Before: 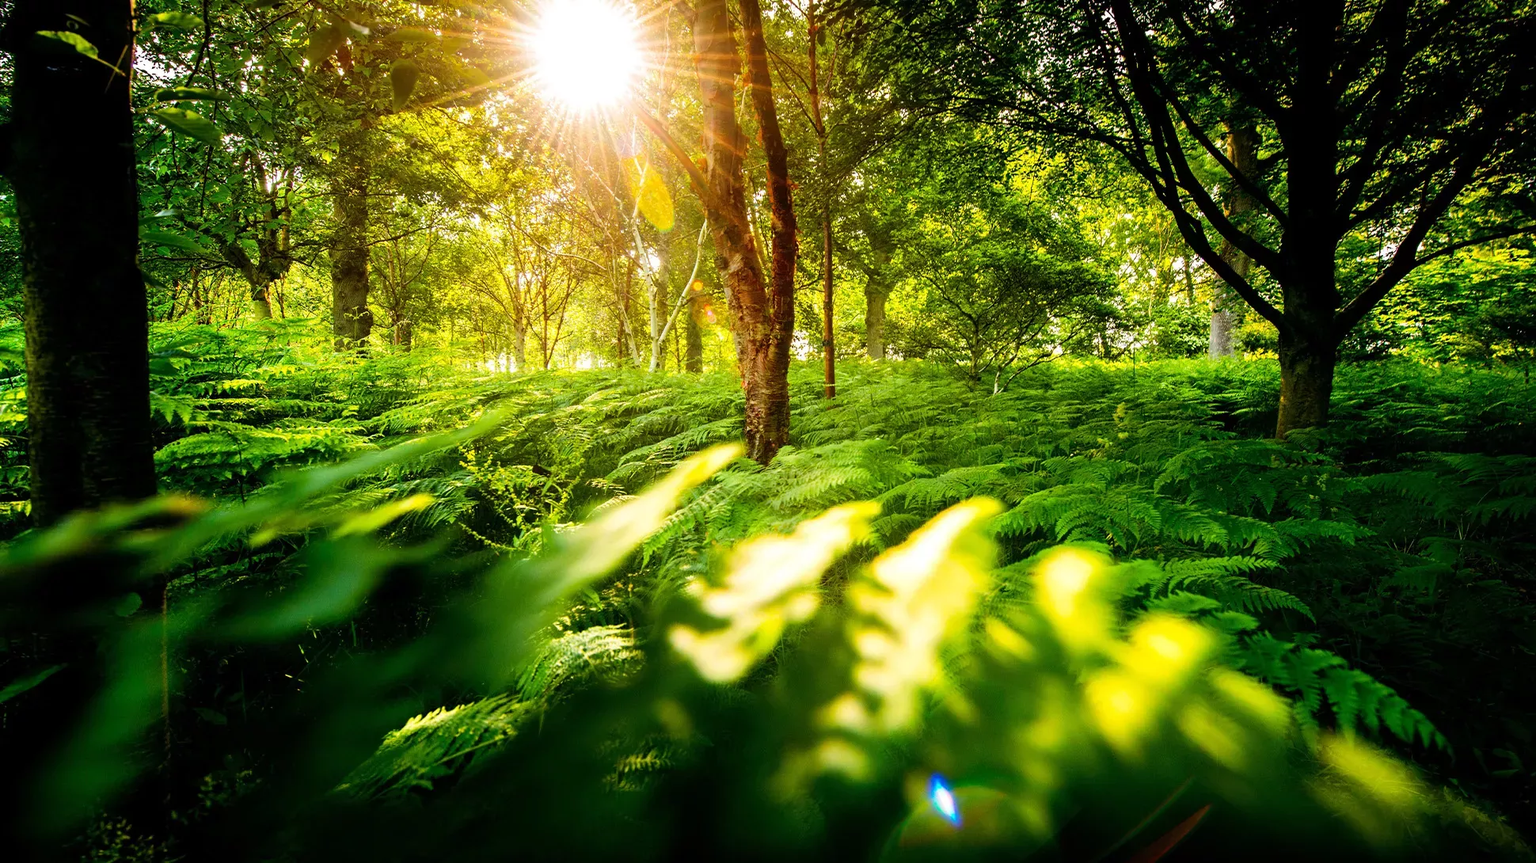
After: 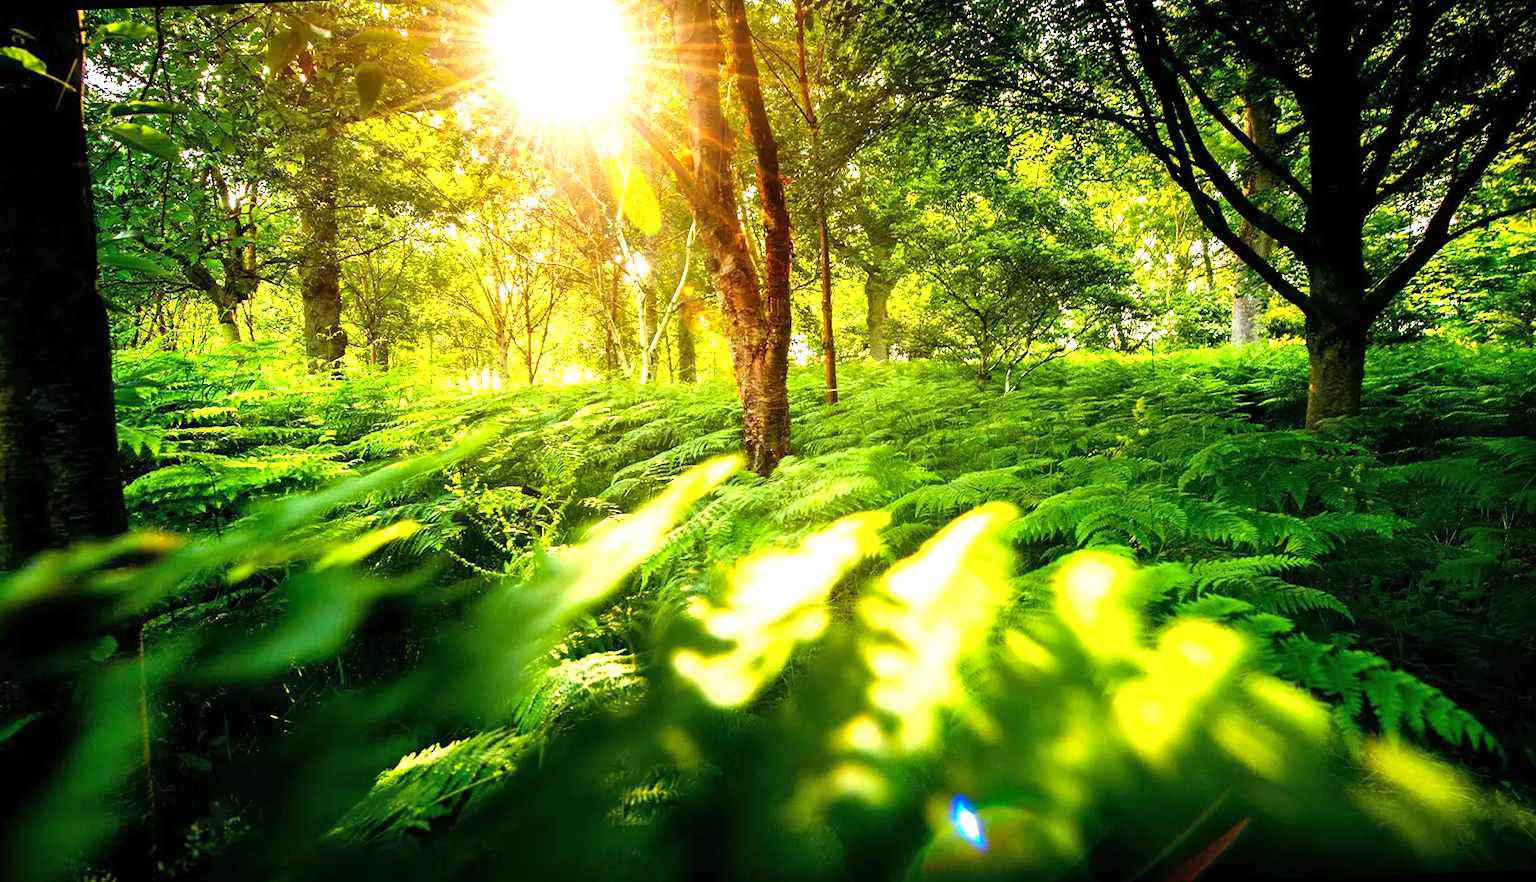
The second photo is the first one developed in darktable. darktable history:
shadows and highlights: shadows 25, highlights -25
rotate and perspective: rotation -2.12°, lens shift (vertical) 0.009, lens shift (horizontal) -0.008, automatic cropping original format, crop left 0.036, crop right 0.964, crop top 0.05, crop bottom 0.959
exposure: exposure 0.74 EV, compensate highlight preservation false
